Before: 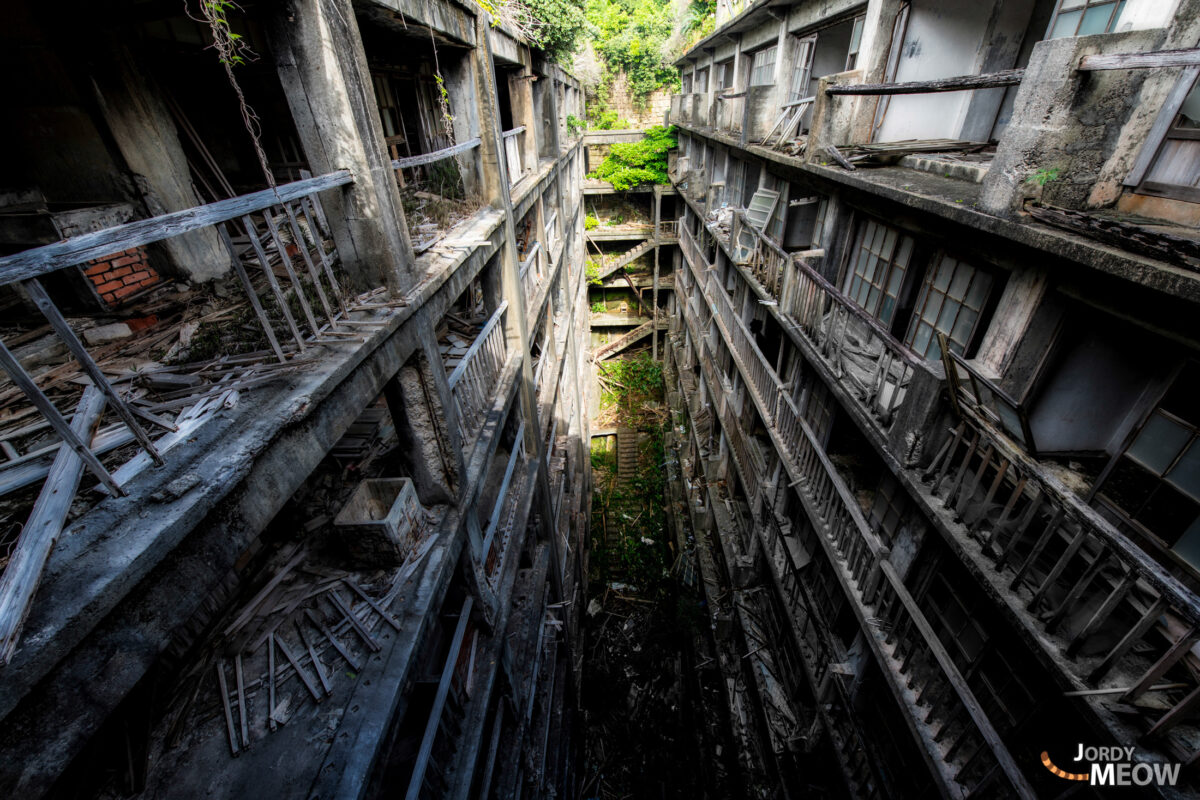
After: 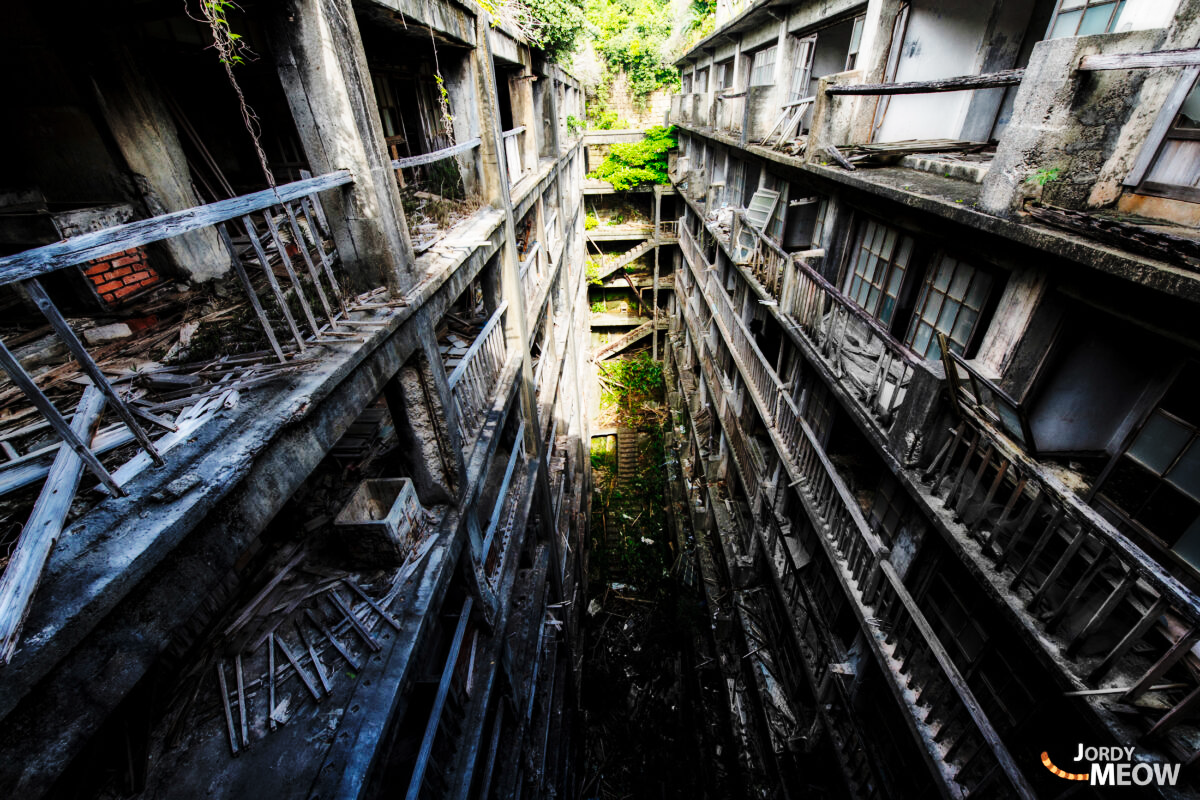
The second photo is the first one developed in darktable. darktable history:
base curve: curves: ch0 [(0, 0) (0.036, 0.025) (0.121, 0.166) (0.206, 0.329) (0.605, 0.79) (1, 1)], preserve colors none
shadows and highlights: radius 125.46, shadows 30.51, highlights -30.51, low approximation 0.01, soften with gaussian
